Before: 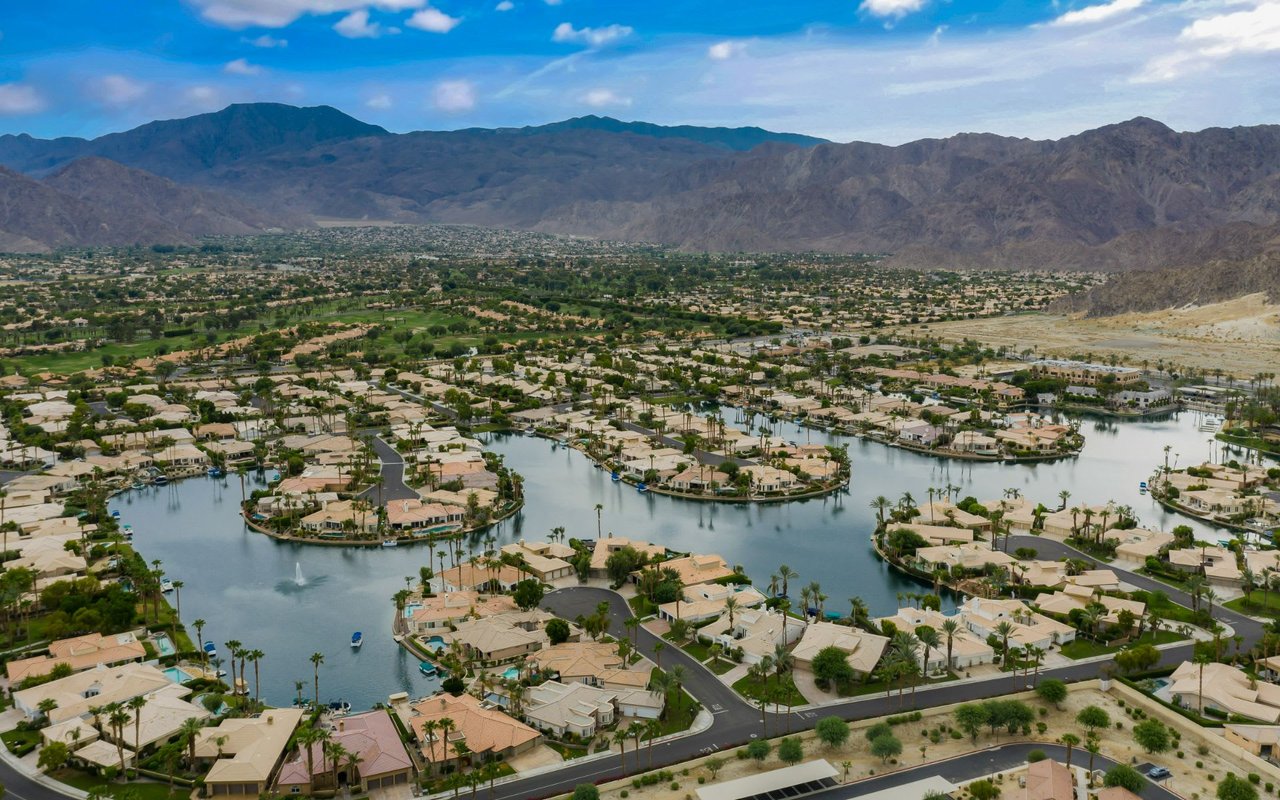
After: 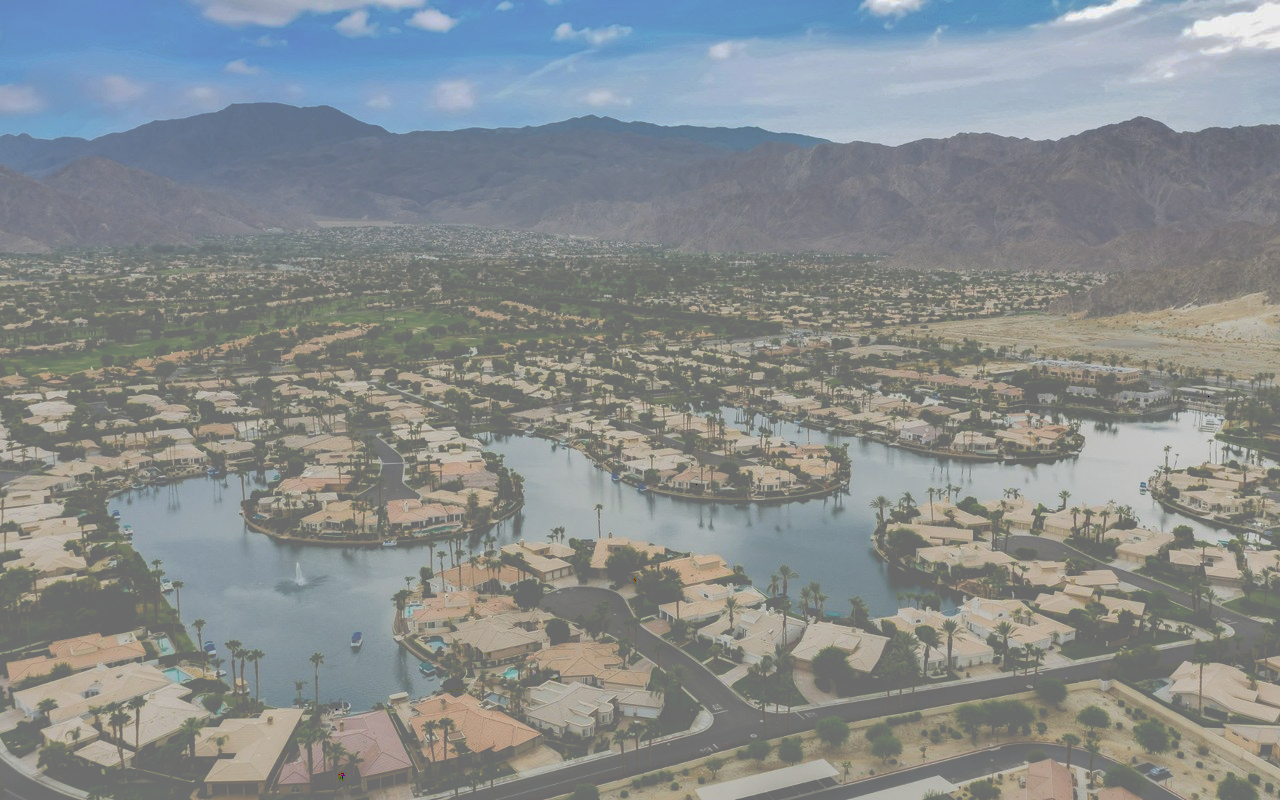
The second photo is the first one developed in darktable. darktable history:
tone equalizer: edges refinement/feathering 500, mask exposure compensation -1.57 EV, preserve details no
shadows and highlights: low approximation 0.01, soften with gaussian
tone curve: curves: ch0 [(0, 0) (0.003, 0.464) (0.011, 0.464) (0.025, 0.464) (0.044, 0.464) (0.069, 0.464) (0.1, 0.463) (0.136, 0.463) (0.177, 0.464) (0.224, 0.469) (0.277, 0.482) (0.335, 0.501) (0.399, 0.53) (0.468, 0.567) (0.543, 0.61) (0.623, 0.663) (0.709, 0.718) (0.801, 0.779) (0.898, 0.842) (1, 1)], preserve colors none
